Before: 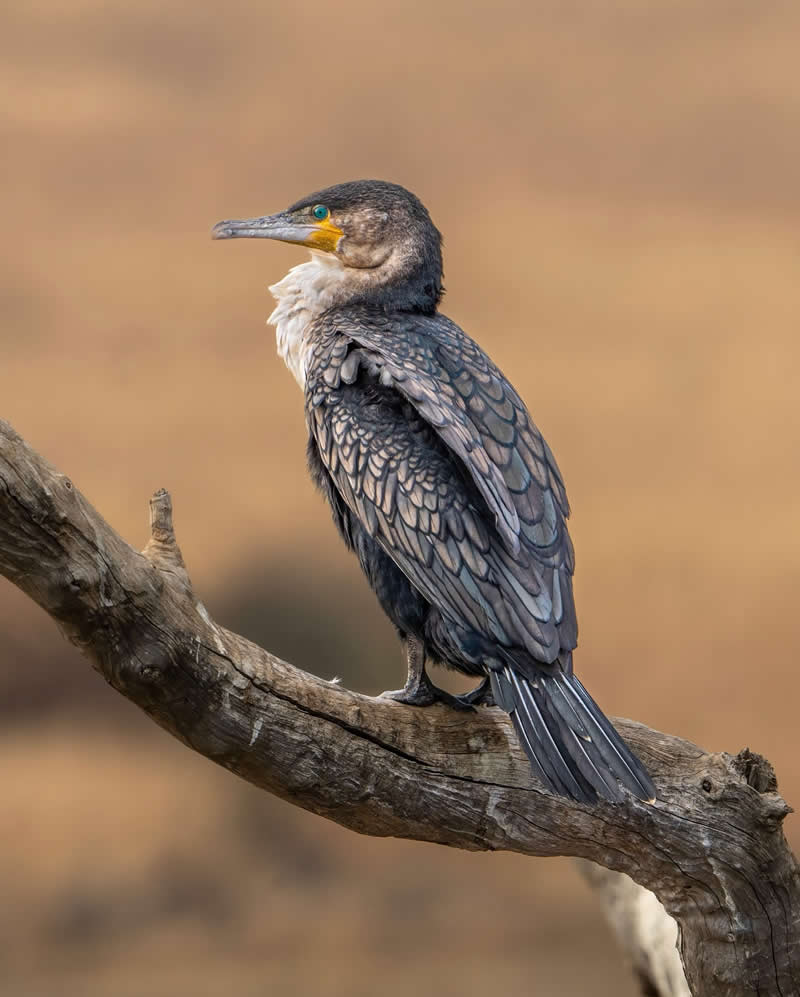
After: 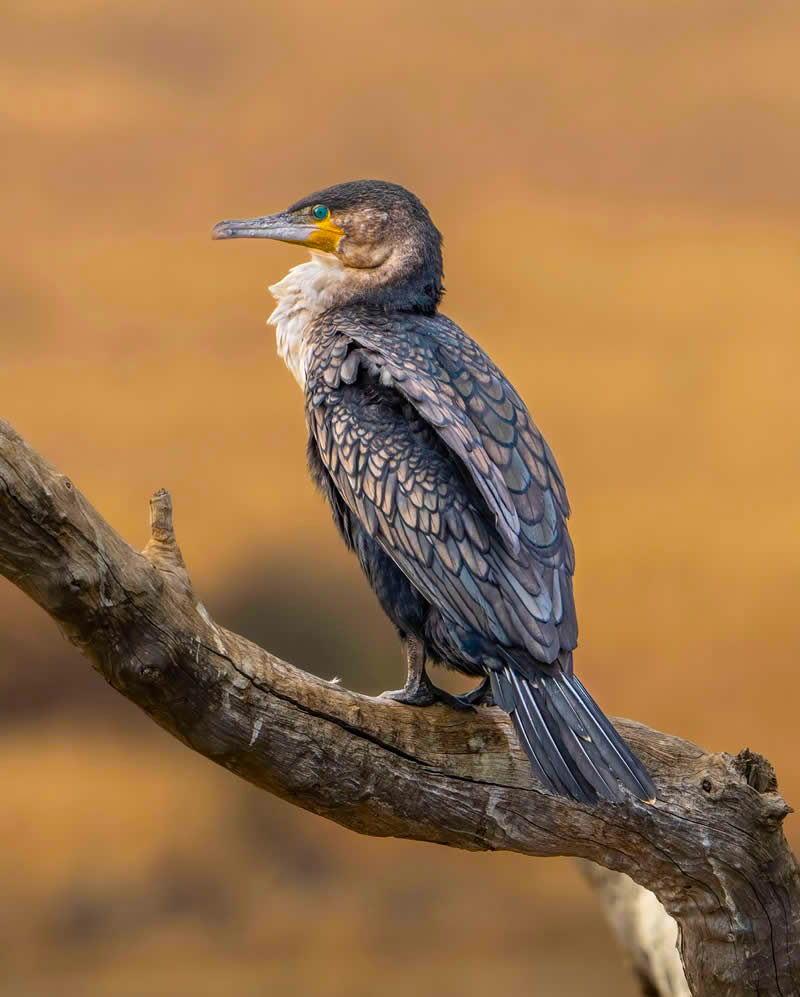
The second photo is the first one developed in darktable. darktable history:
color balance rgb: linear chroma grading › global chroma 15%, perceptual saturation grading › global saturation 30%
